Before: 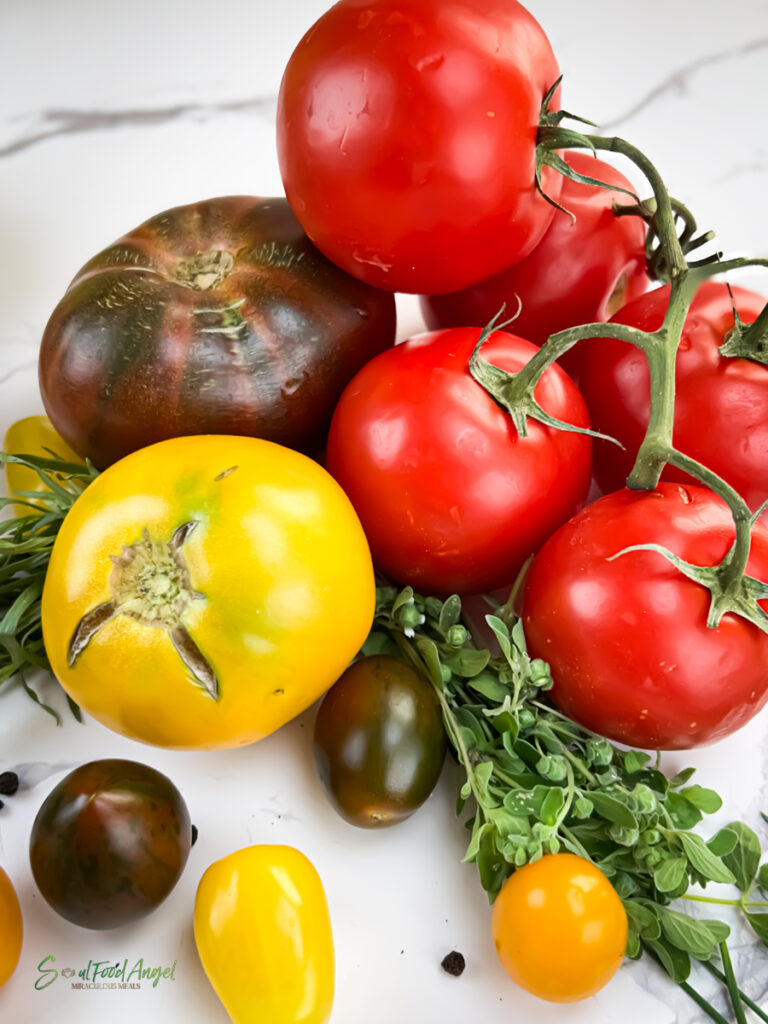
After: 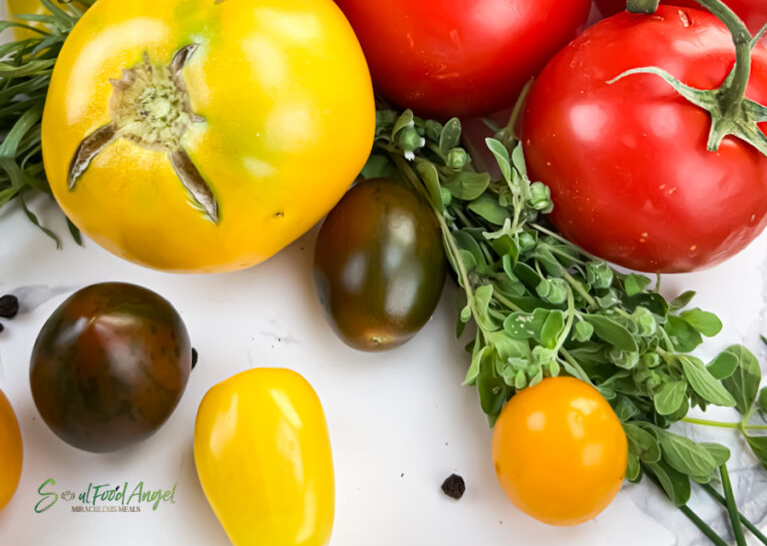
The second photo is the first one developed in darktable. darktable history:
crop and rotate: top 46.671%, right 0.1%
